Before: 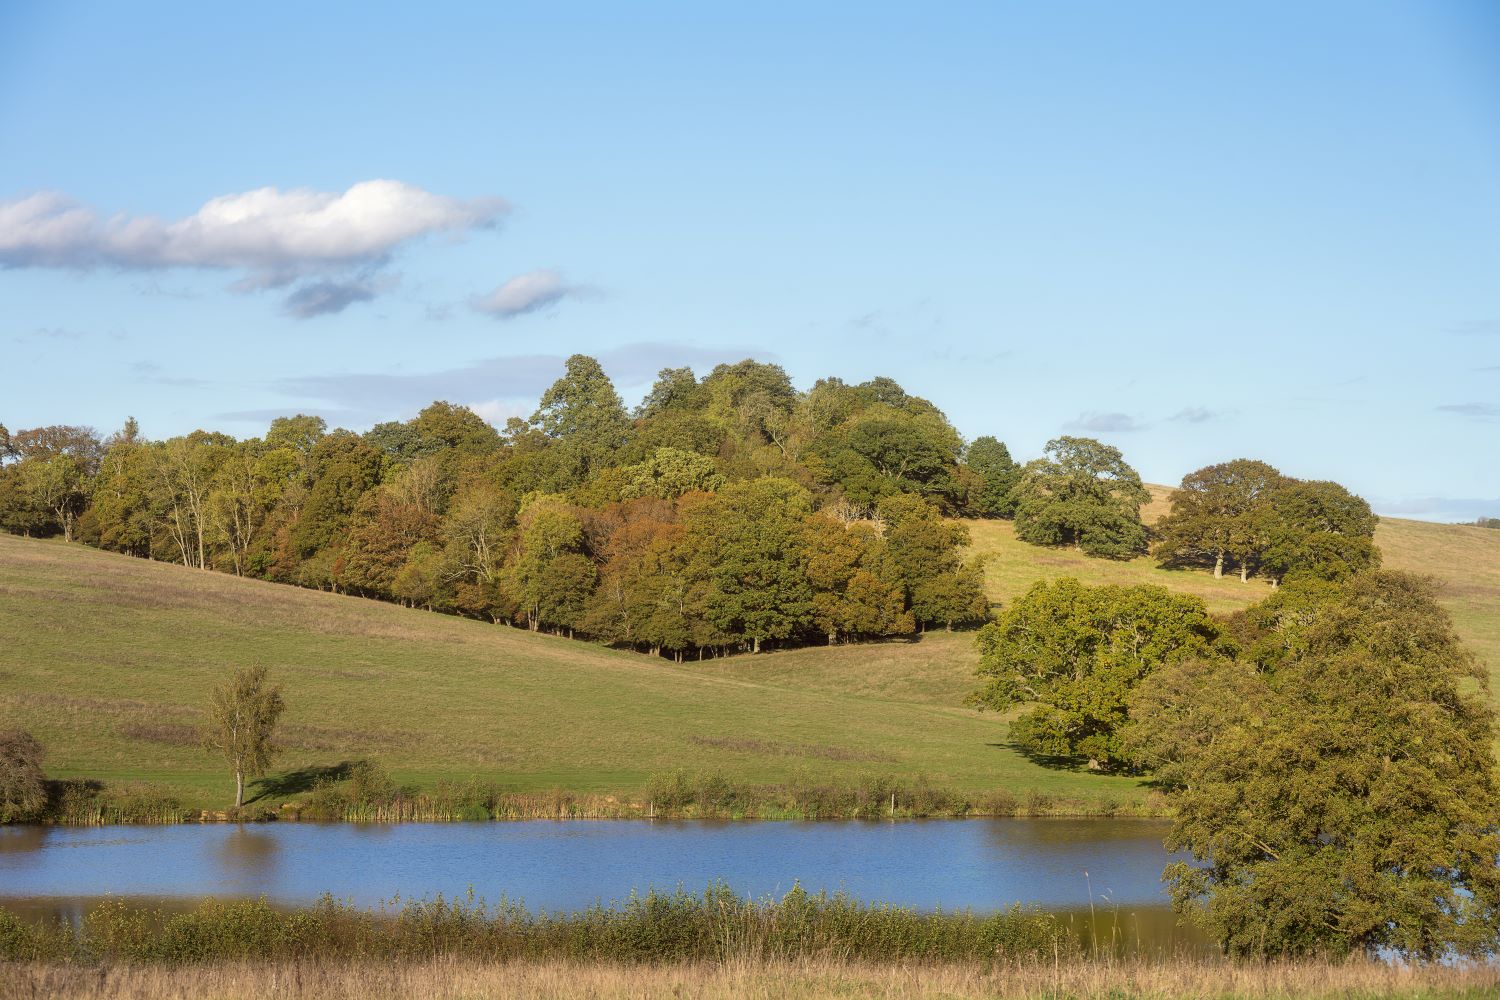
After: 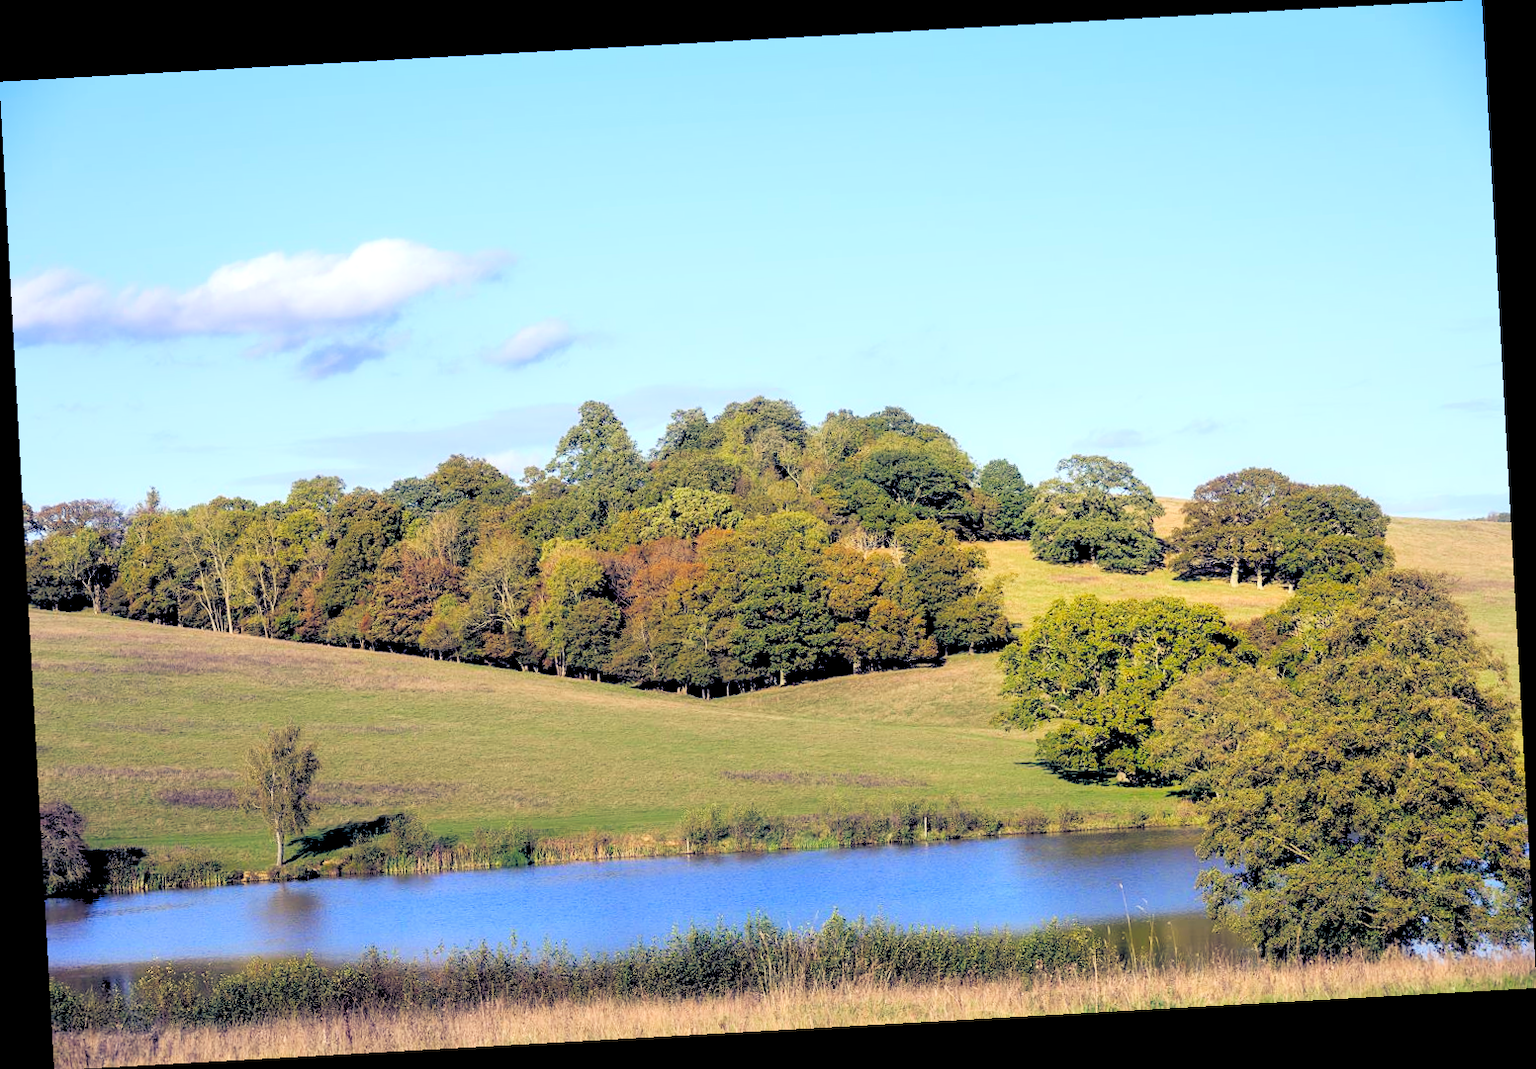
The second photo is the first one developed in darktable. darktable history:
contrast brightness saturation: contrast 0.14
rgb levels: levels [[0.027, 0.429, 0.996], [0, 0.5, 1], [0, 0.5, 1]]
rotate and perspective: rotation -3.18°, automatic cropping off
color balance rgb: shadows lift › luminance -41.13%, shadows lift › chroma 14.13%, shadows lift › hue 260°, power › luminance -3.76%, power › chroma 0.56%, power › hue 40.37°, highlights gain › luminance 16.81%, highlights gain › chroma 2.94%, highlights gain › hue 260°, global offset › luminance -0.29%, global offset › chroma 0.31%, global offset › hue 260°, perceptual saturation grading › global saturation 20%, perceptual saturation grading › highlights -13.92%, perceptual saturation grading › shadows 50%
exposure: black level correction 0, compensate exposure bias true, compensate highlight preservation false
